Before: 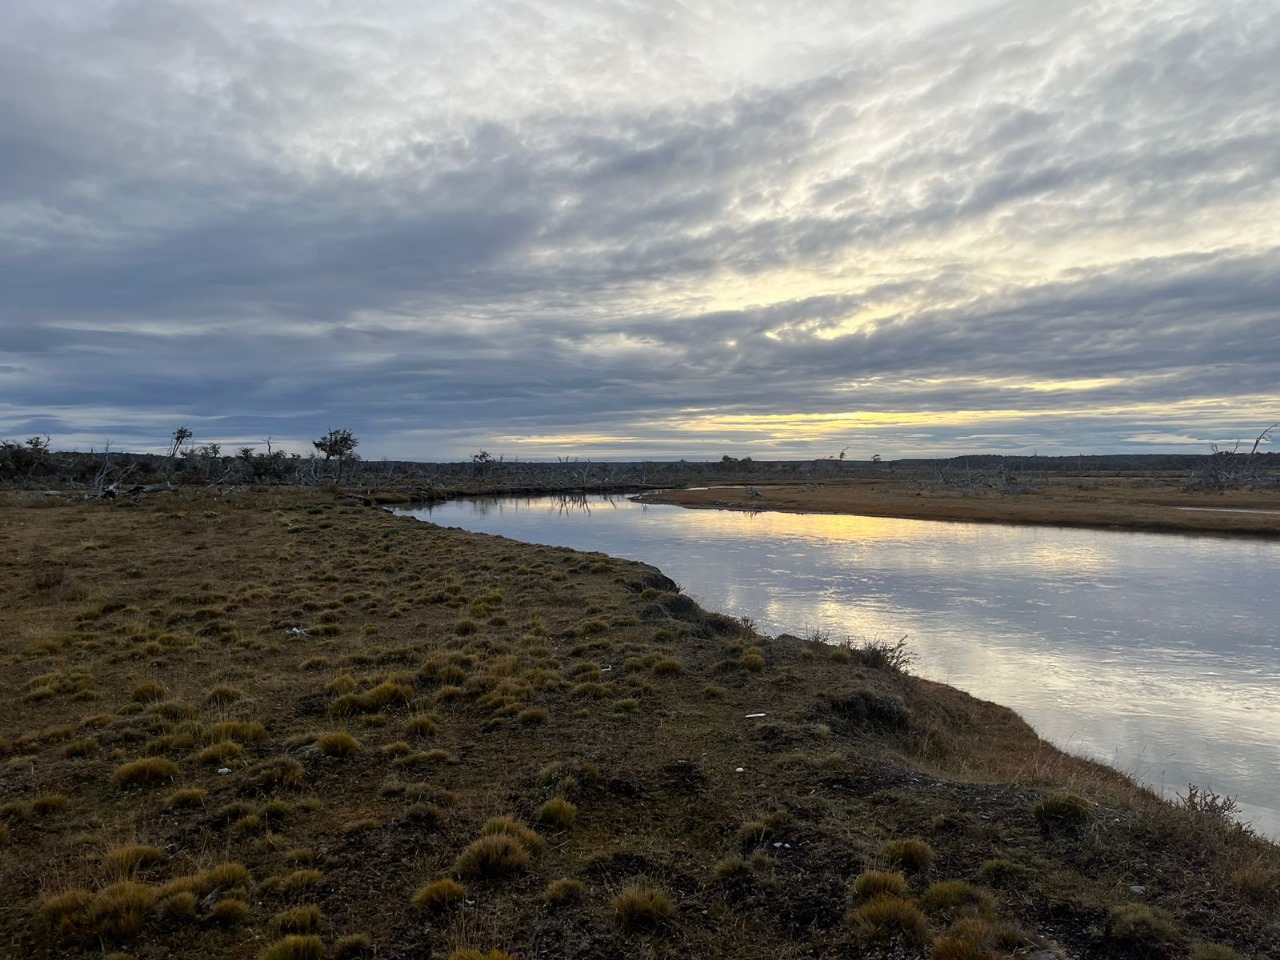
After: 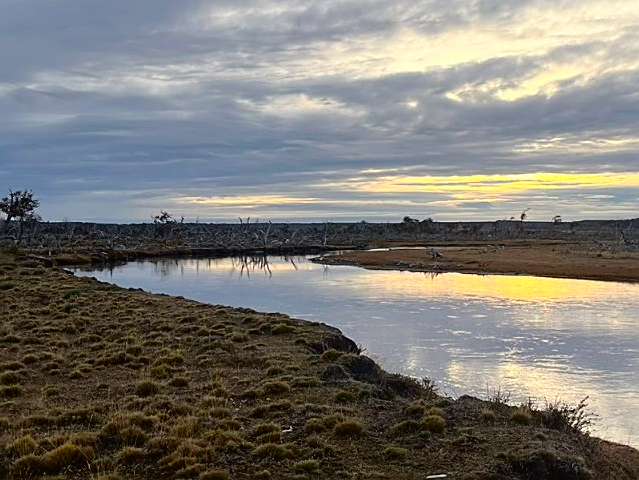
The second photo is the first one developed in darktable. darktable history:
crop: left 25%, top 25%, right 25%, bottom 25%
sharpen: on, module defaults
tone curve: curves: ch0 [(0, 0.013) (0.117, 0.081) (0.257, 0.259) (0.408, 0.45) (0.611, 0.64) (0.81, 0.857) (1, 1)]; ch1 [(0, 0) (0.287, 0.198) (0.501, 0.506) (0.56, 0.584) (0.715, 0.741) (0.976, 0.992)]; ch2 [(0, 0) (0.369, 0.362) (0.5, 0.5) (0.537, 0.547) (0.59, 0.603) (0.681, 0.754) (1, 1)], color space Lab, independent channels, preserve colors none
